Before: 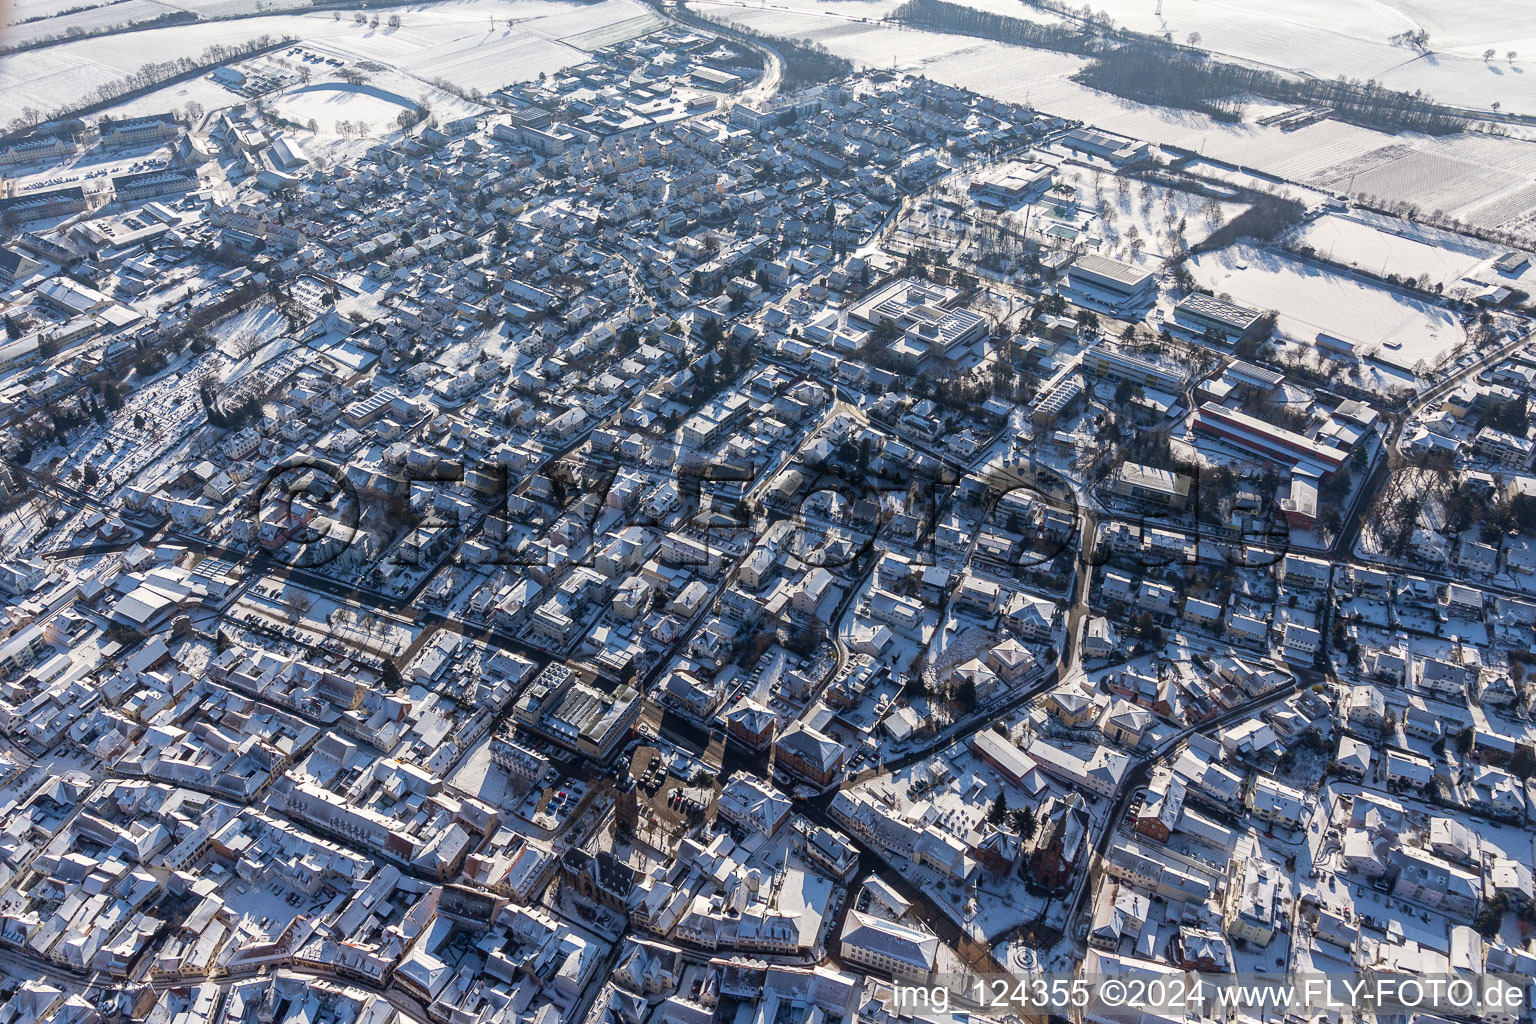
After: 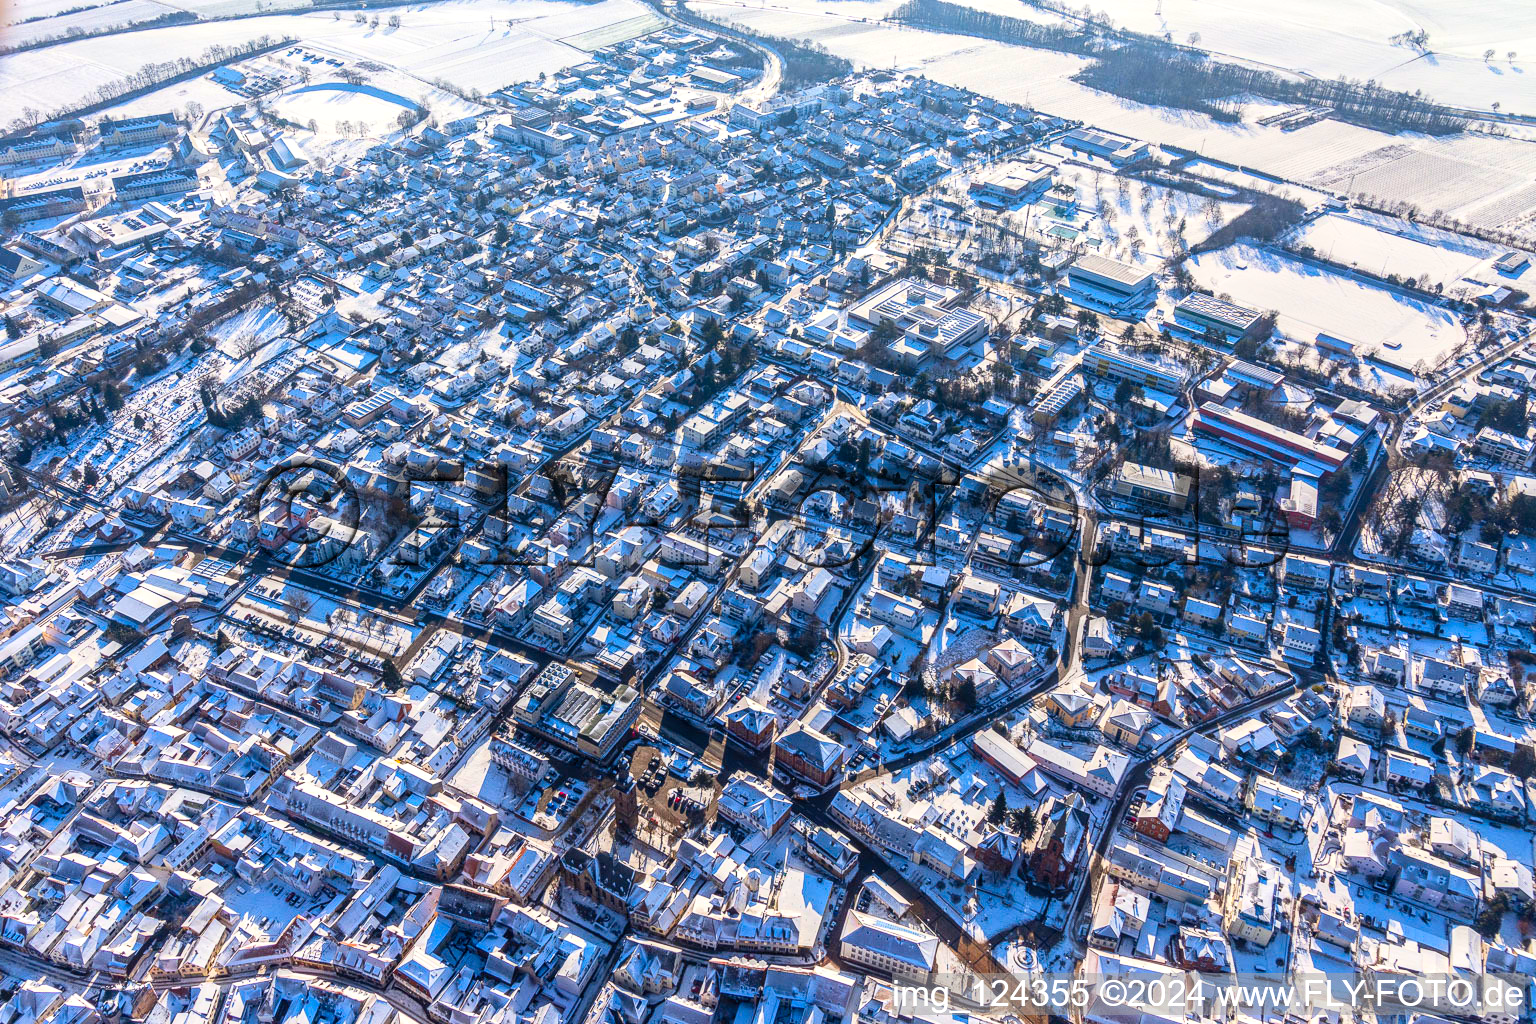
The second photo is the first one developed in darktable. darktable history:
local contrast: on, module defaults
contrast brightness saturation: contrast 0.203, brightness 0.197, saturation 0.802
